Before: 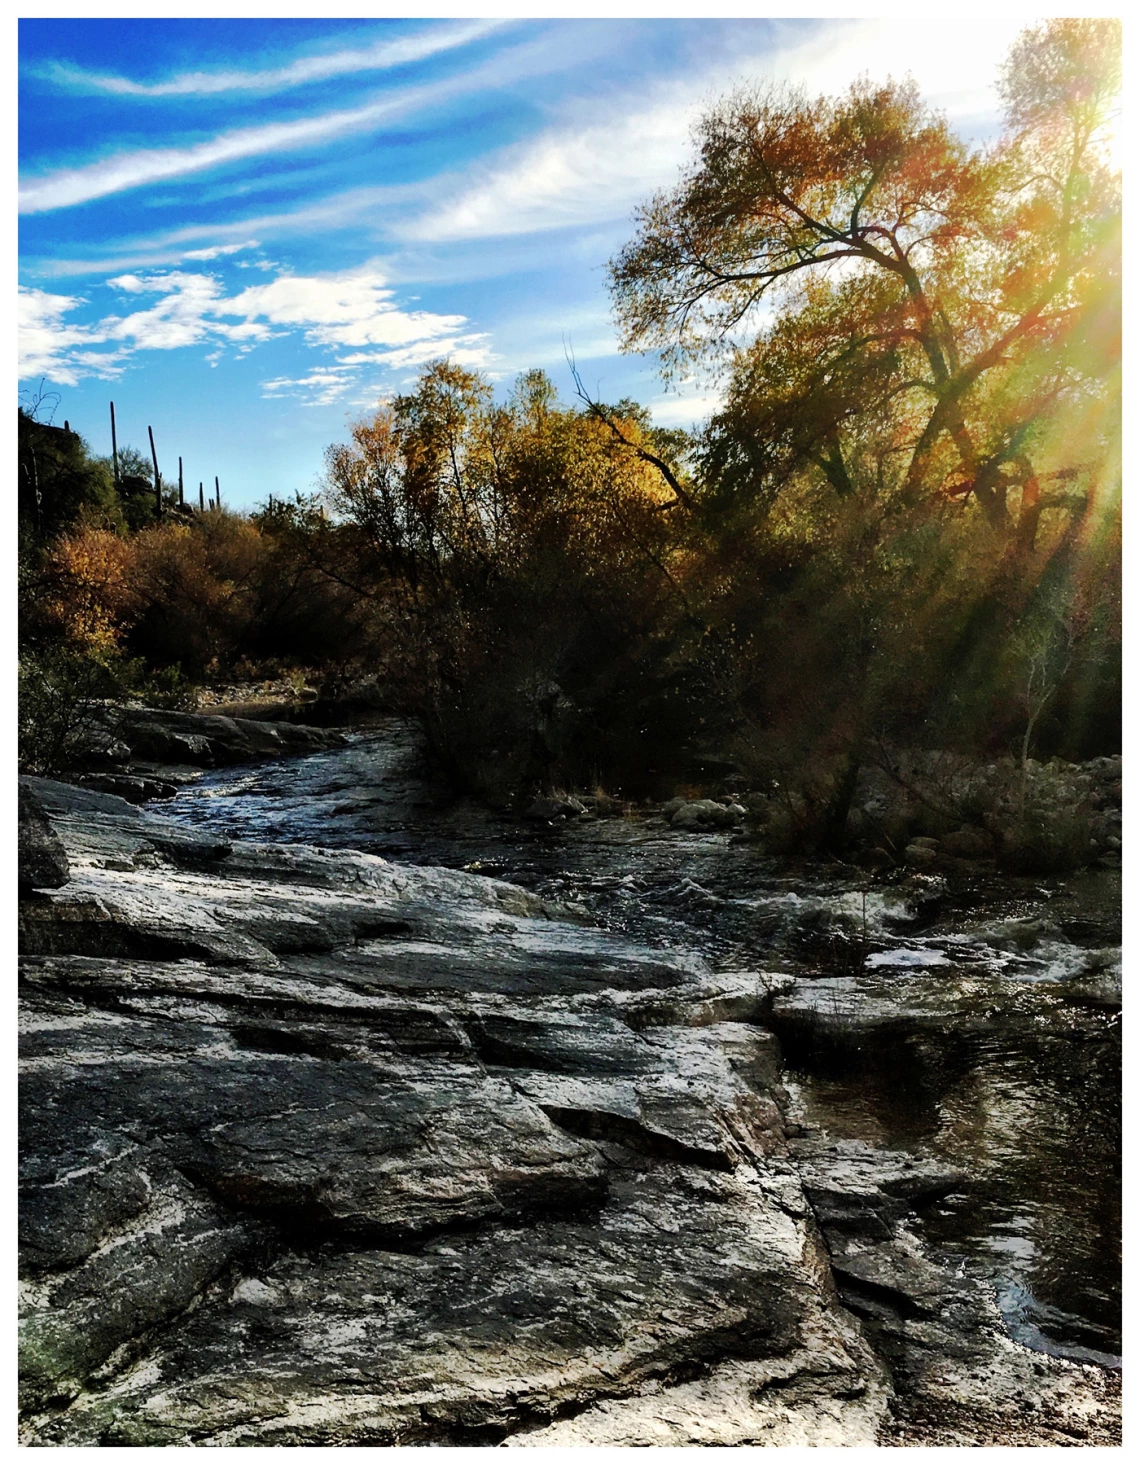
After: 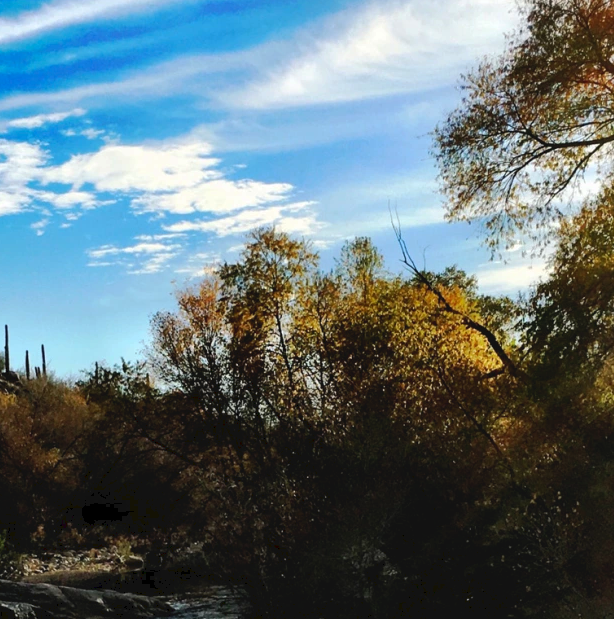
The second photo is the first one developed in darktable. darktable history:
crop: left 15.306%, top 9.065%, right 30.789%, bottom 48.638%
tone curve: curves: ch0 [(0, 0) (0.003, 0.051) (0.011, 0.054) (0.025, 0.056) (0.044, 0.07) (0.069, 0.092) (0.1, 0.119) (0.136, 0.149) (0.177, 0.189) (0.224, 0.231) (0.277, 0.278) (0.335, 0.329) (0.399, 0.386) (0.468, 0.454) (0.543, 0.524) (0.623, 0.603) (0.709, 0.687) (0.801, 0.776) (0.898, 0.878) (1, 1)], preserve colors none
color correction: saturation 1.11
